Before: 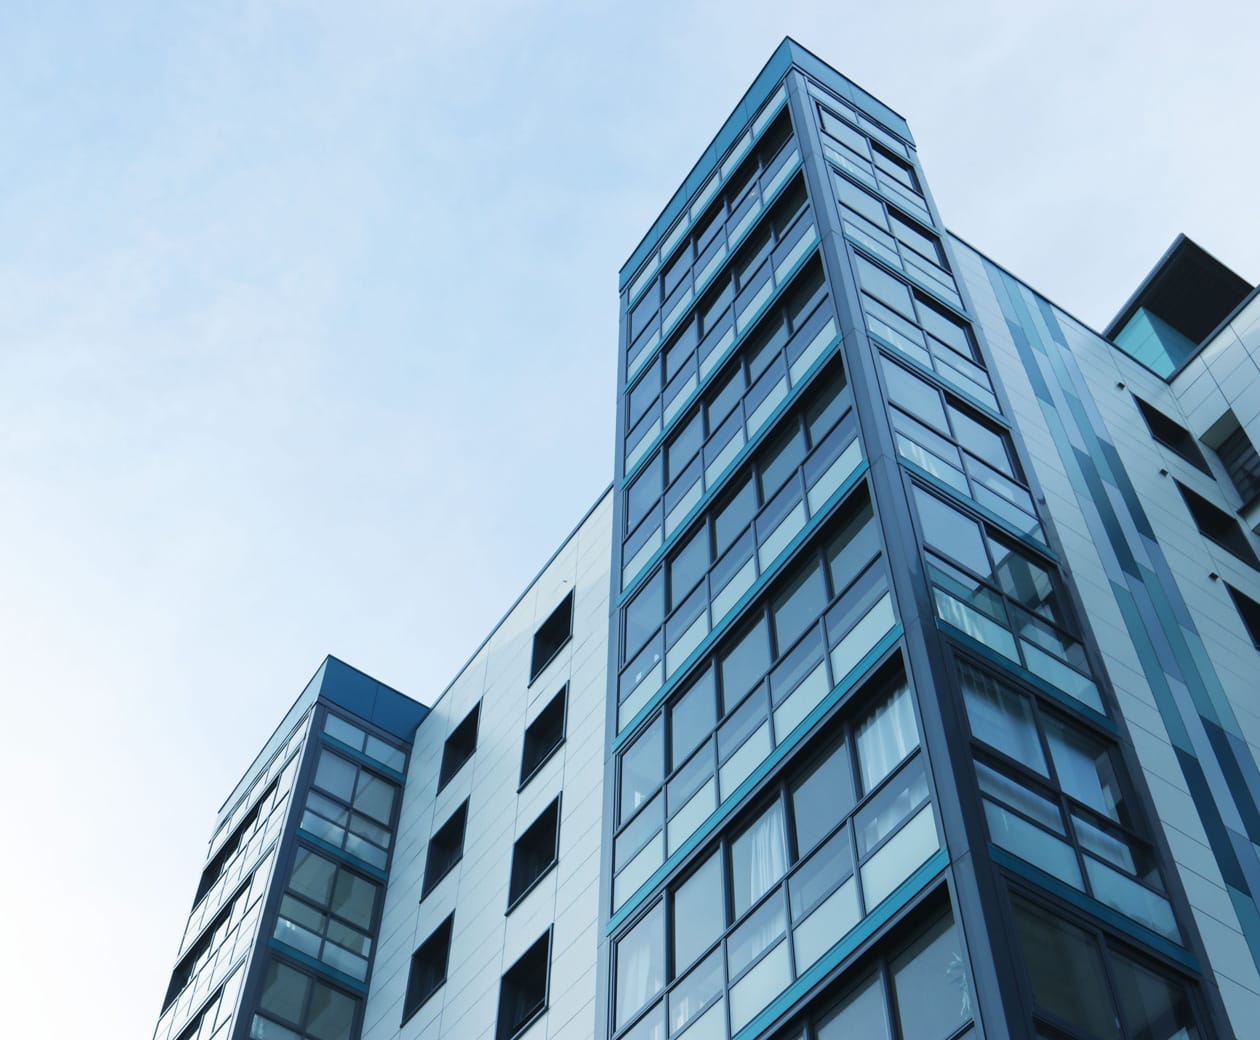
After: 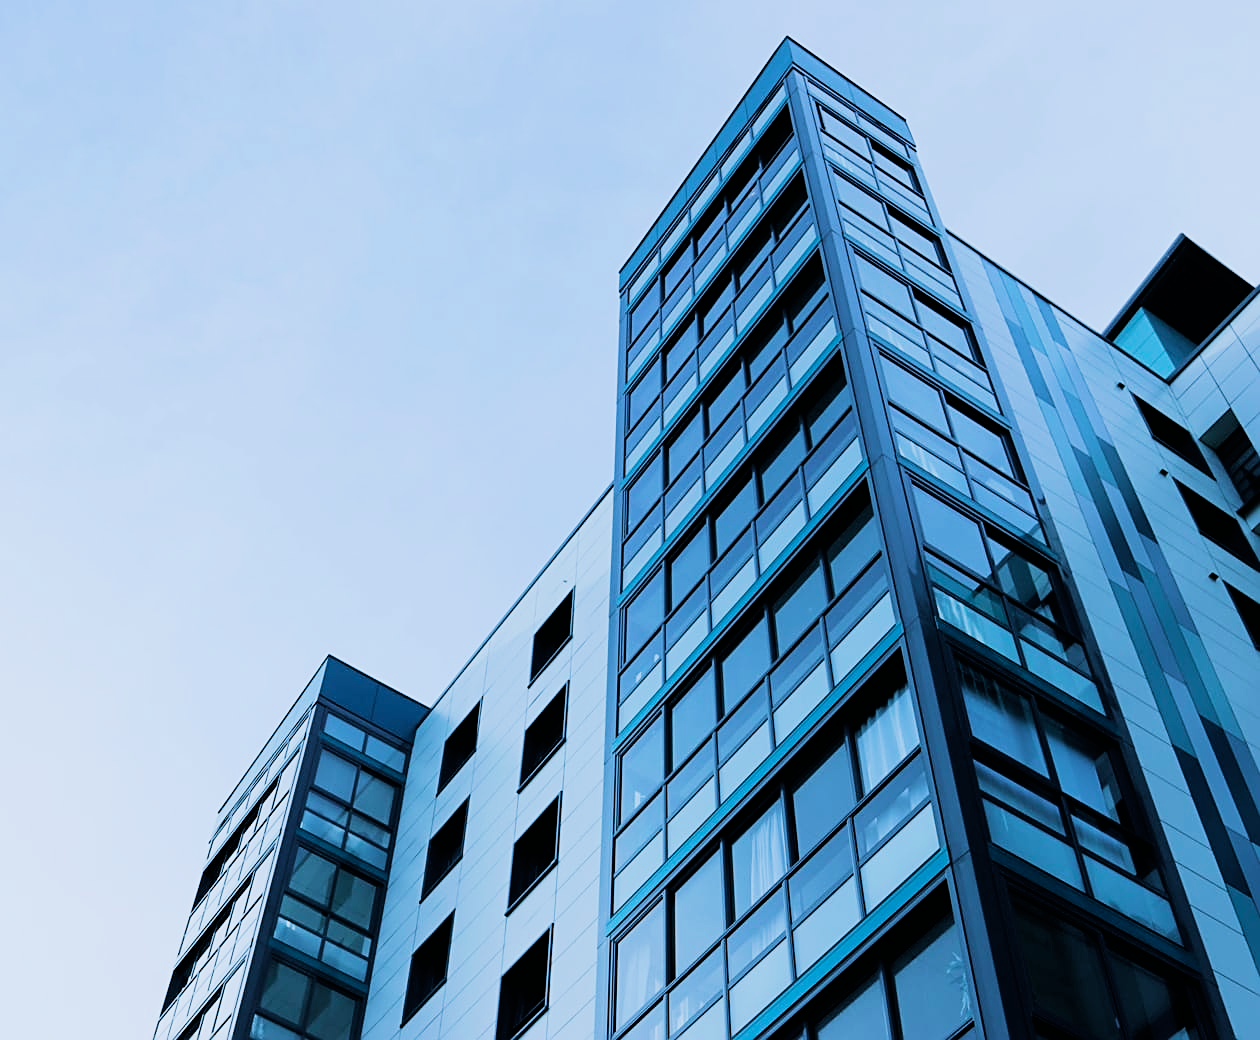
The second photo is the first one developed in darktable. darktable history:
sharpen: on, module defaults
color calibration: x 0.372, y 0.386, temperature 4283.97 K
filmic rgb: black relative exposure -5 EV, hardness 2.88, contrast 1.4, highlights saturation mix -30%
velvia: strength 45%
